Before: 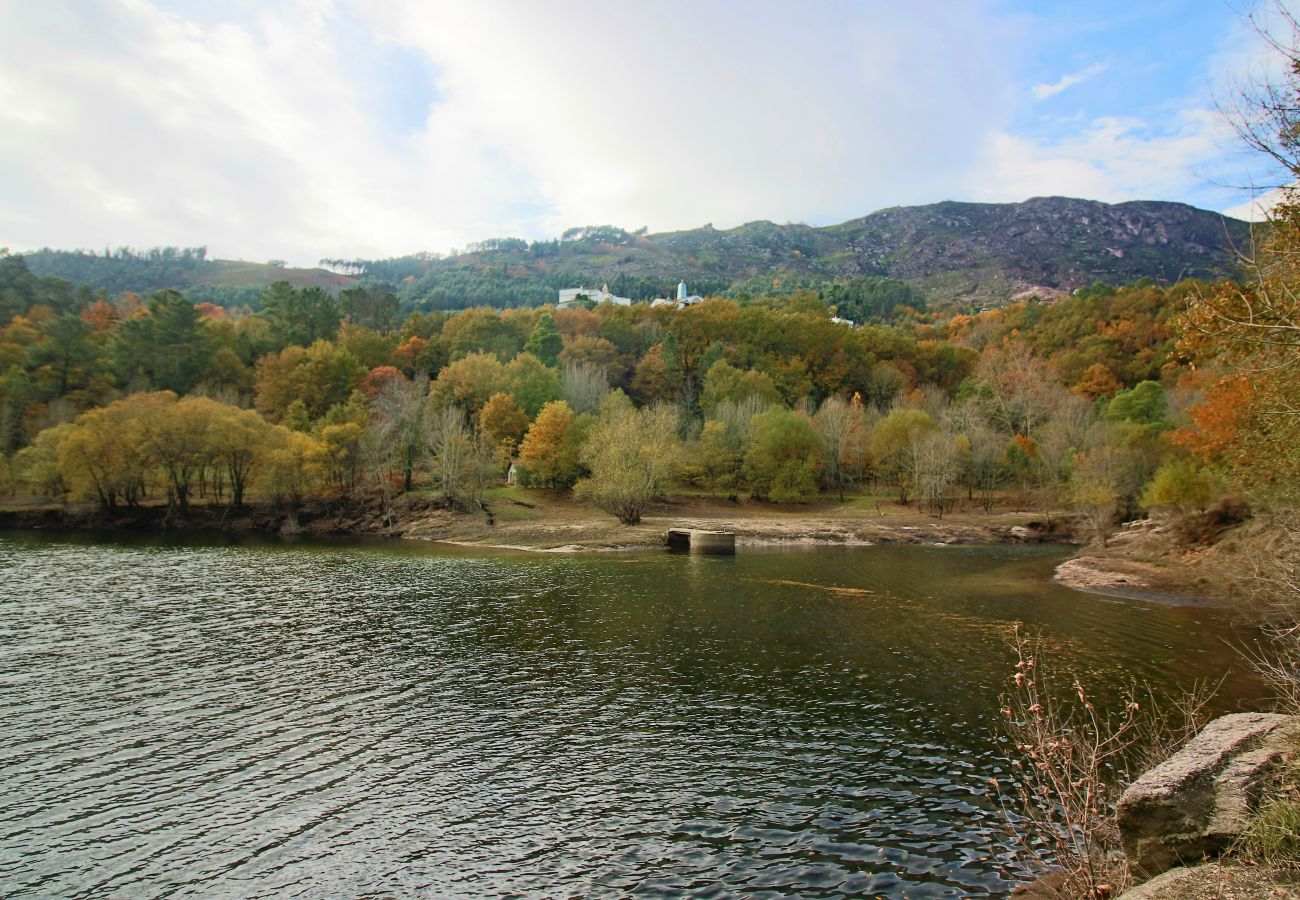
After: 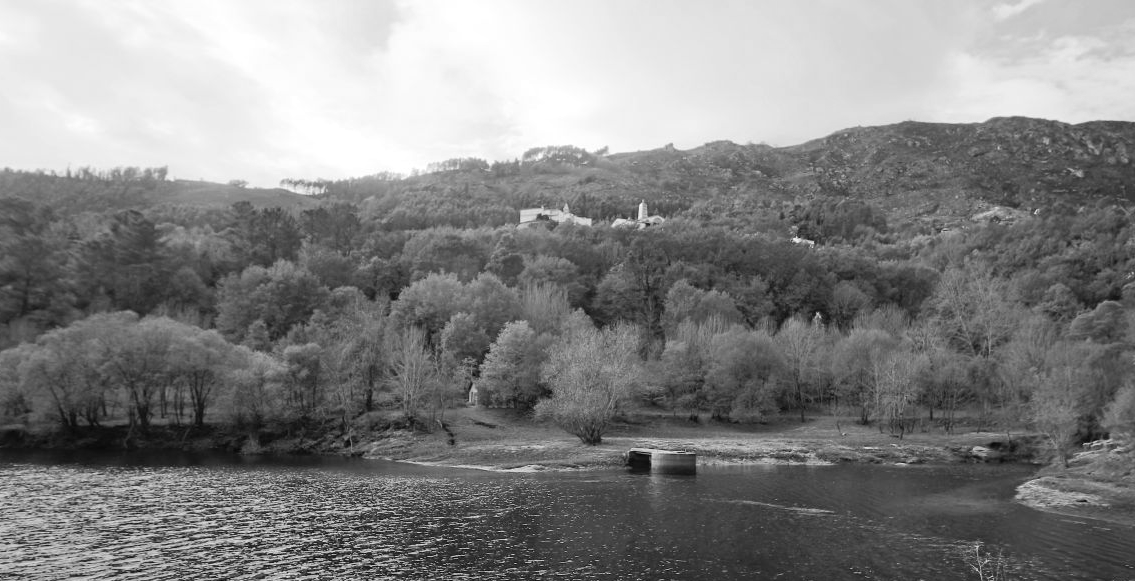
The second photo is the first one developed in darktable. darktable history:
white balance: red 1.123, blue 0.83
monochrome: on, module defaults
crop: left 3.015%, top 8.969%, right 9.647%, bottom 26.457%
